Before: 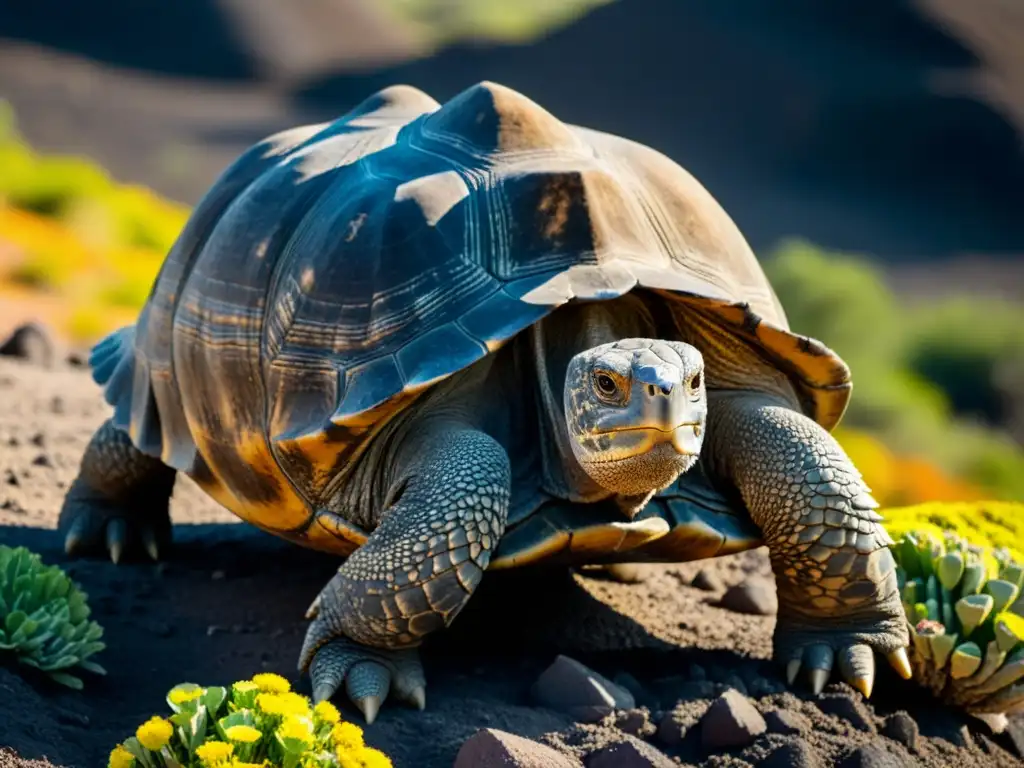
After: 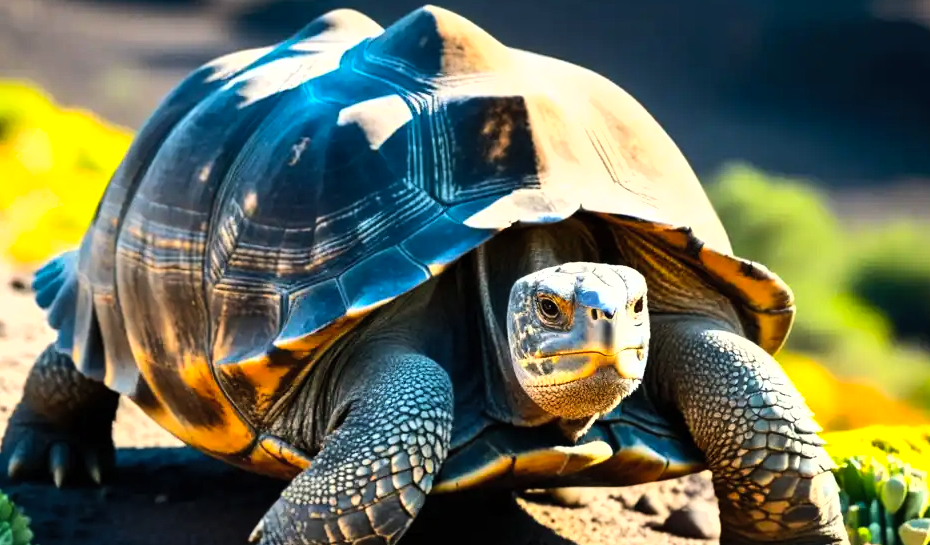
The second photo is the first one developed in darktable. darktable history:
exposure: exposure 0.201 EV, compensate highlight preservation false
tone equalizer: -8 EV -0.774 EV, -7 EV -0.685 EV, -6 EV -0.57 EV, -5 EV -0.397 EV, -3 EV 0.401 EV, -2 EV 0.6 EV, -1 EV 0.701 EV, +0 EV 0.77 EV, edges refinement/feathering 500, mask exposure compensation -1.57 EV, preserve details no
crop: left 5.585%, top 10.005%, right 3.566%, bottom 18.902%
contrast brightness saturation: contrast 0.072, brightness 0.073, saturation 0.183
shadows and highlights: shadows 36.45, highlights -27.13, soften with gaussian
